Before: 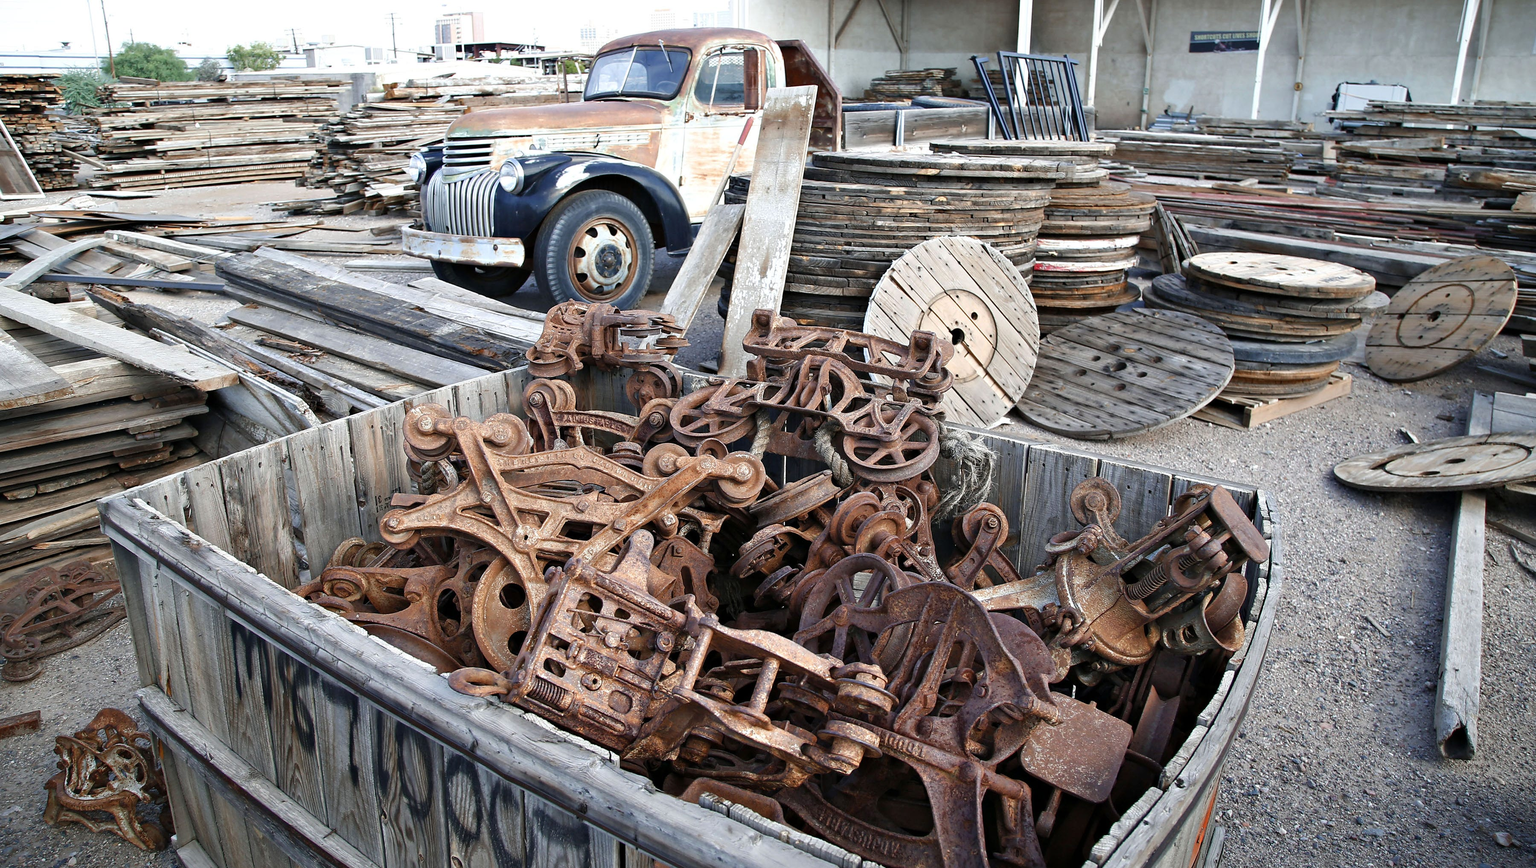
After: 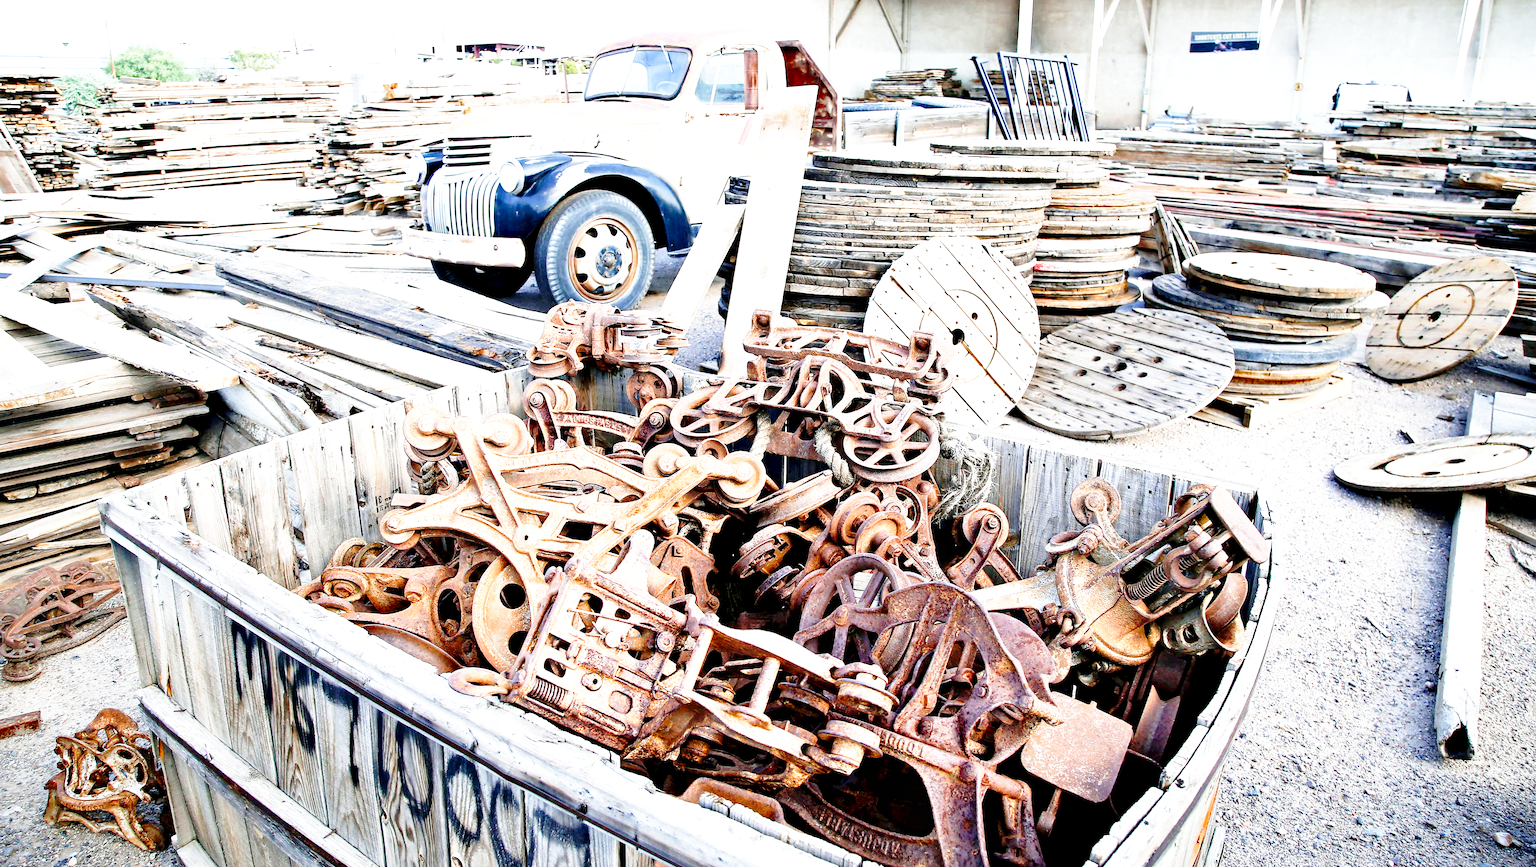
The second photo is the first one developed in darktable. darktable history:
base curve: curves: ch0 [(0, 0) (0.028, 0.03) (0.105, 0.232) (0.387, 0.748) (0.754, 0.968) (1, 1)], fusion 1, exposure shift 0.576, preserve colors none
exposure: black level correction 0.008, exposure 0.979 EV, compensate highlight preservation false
